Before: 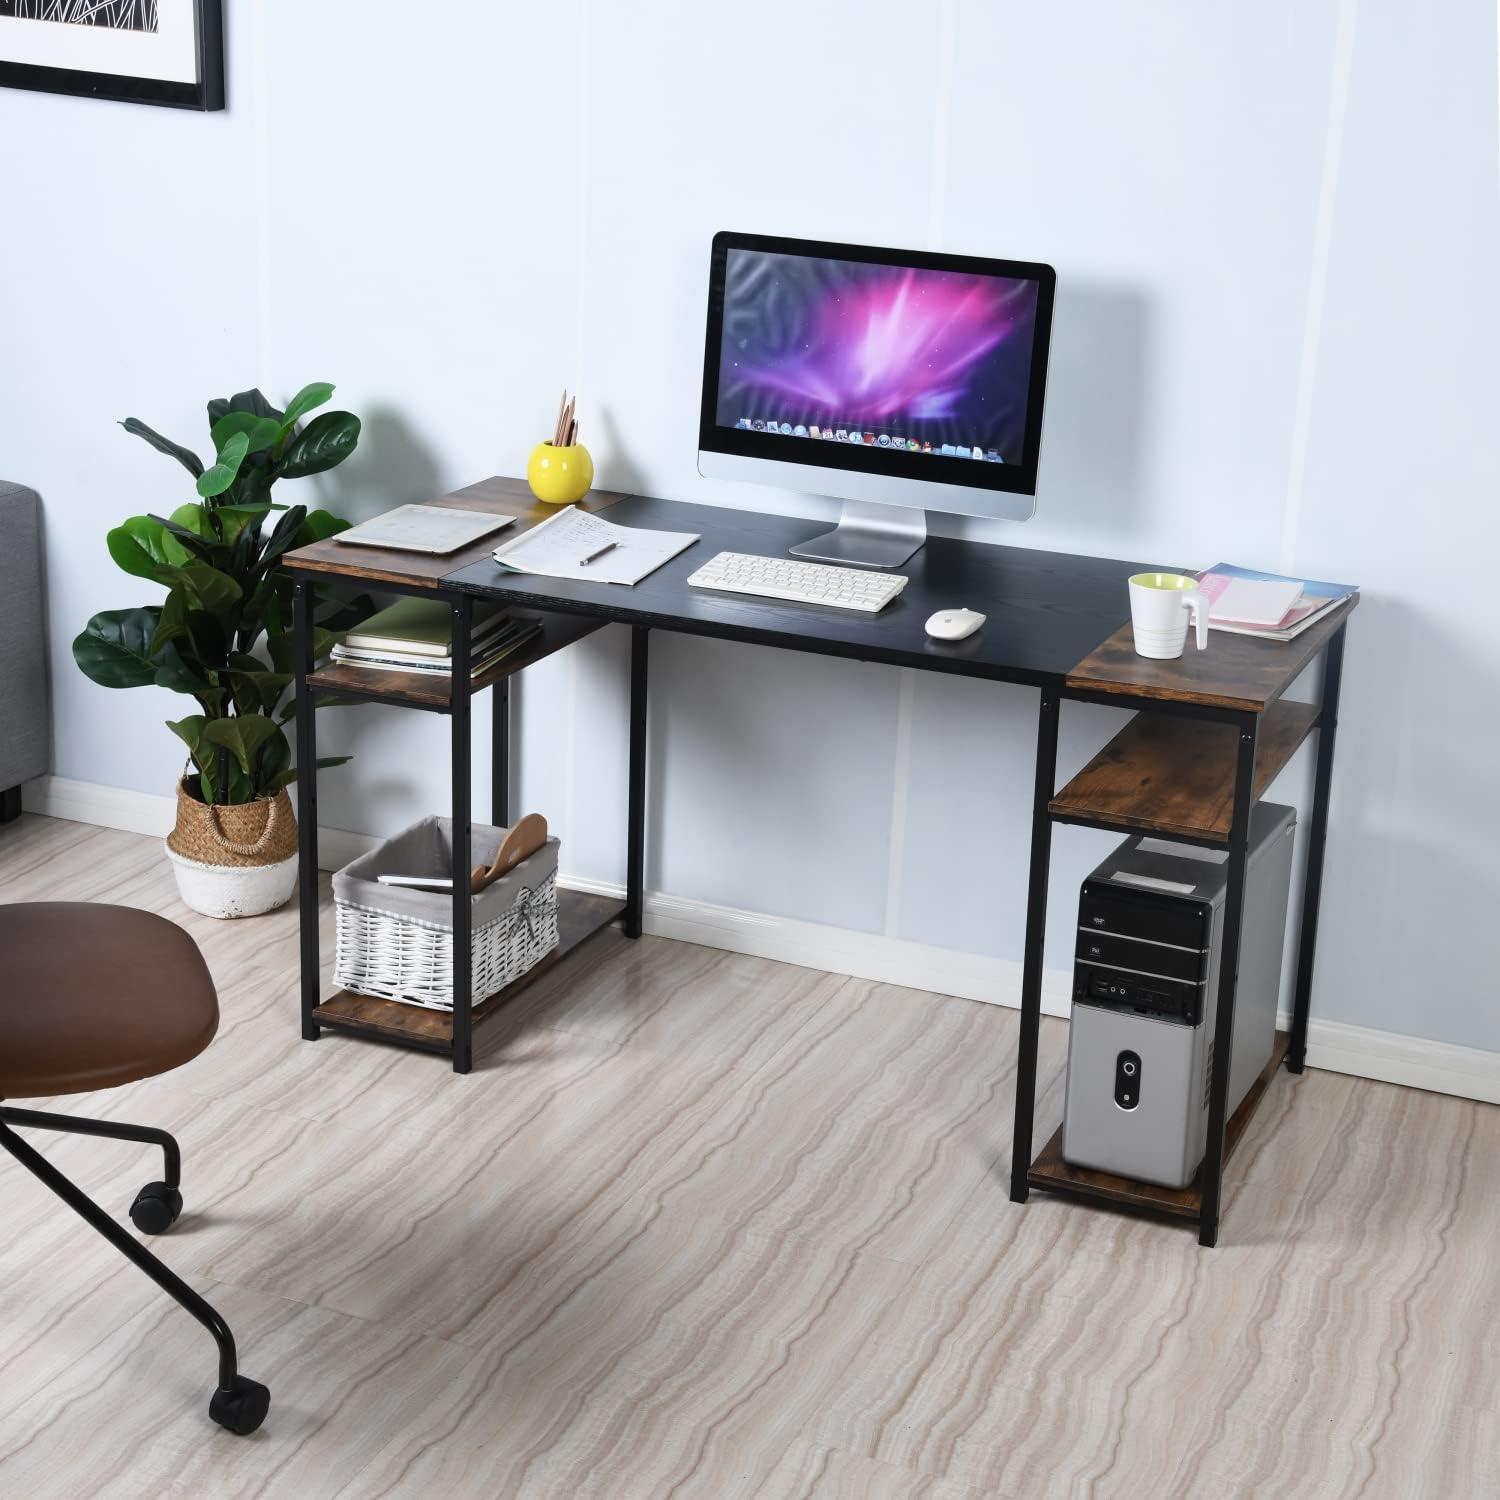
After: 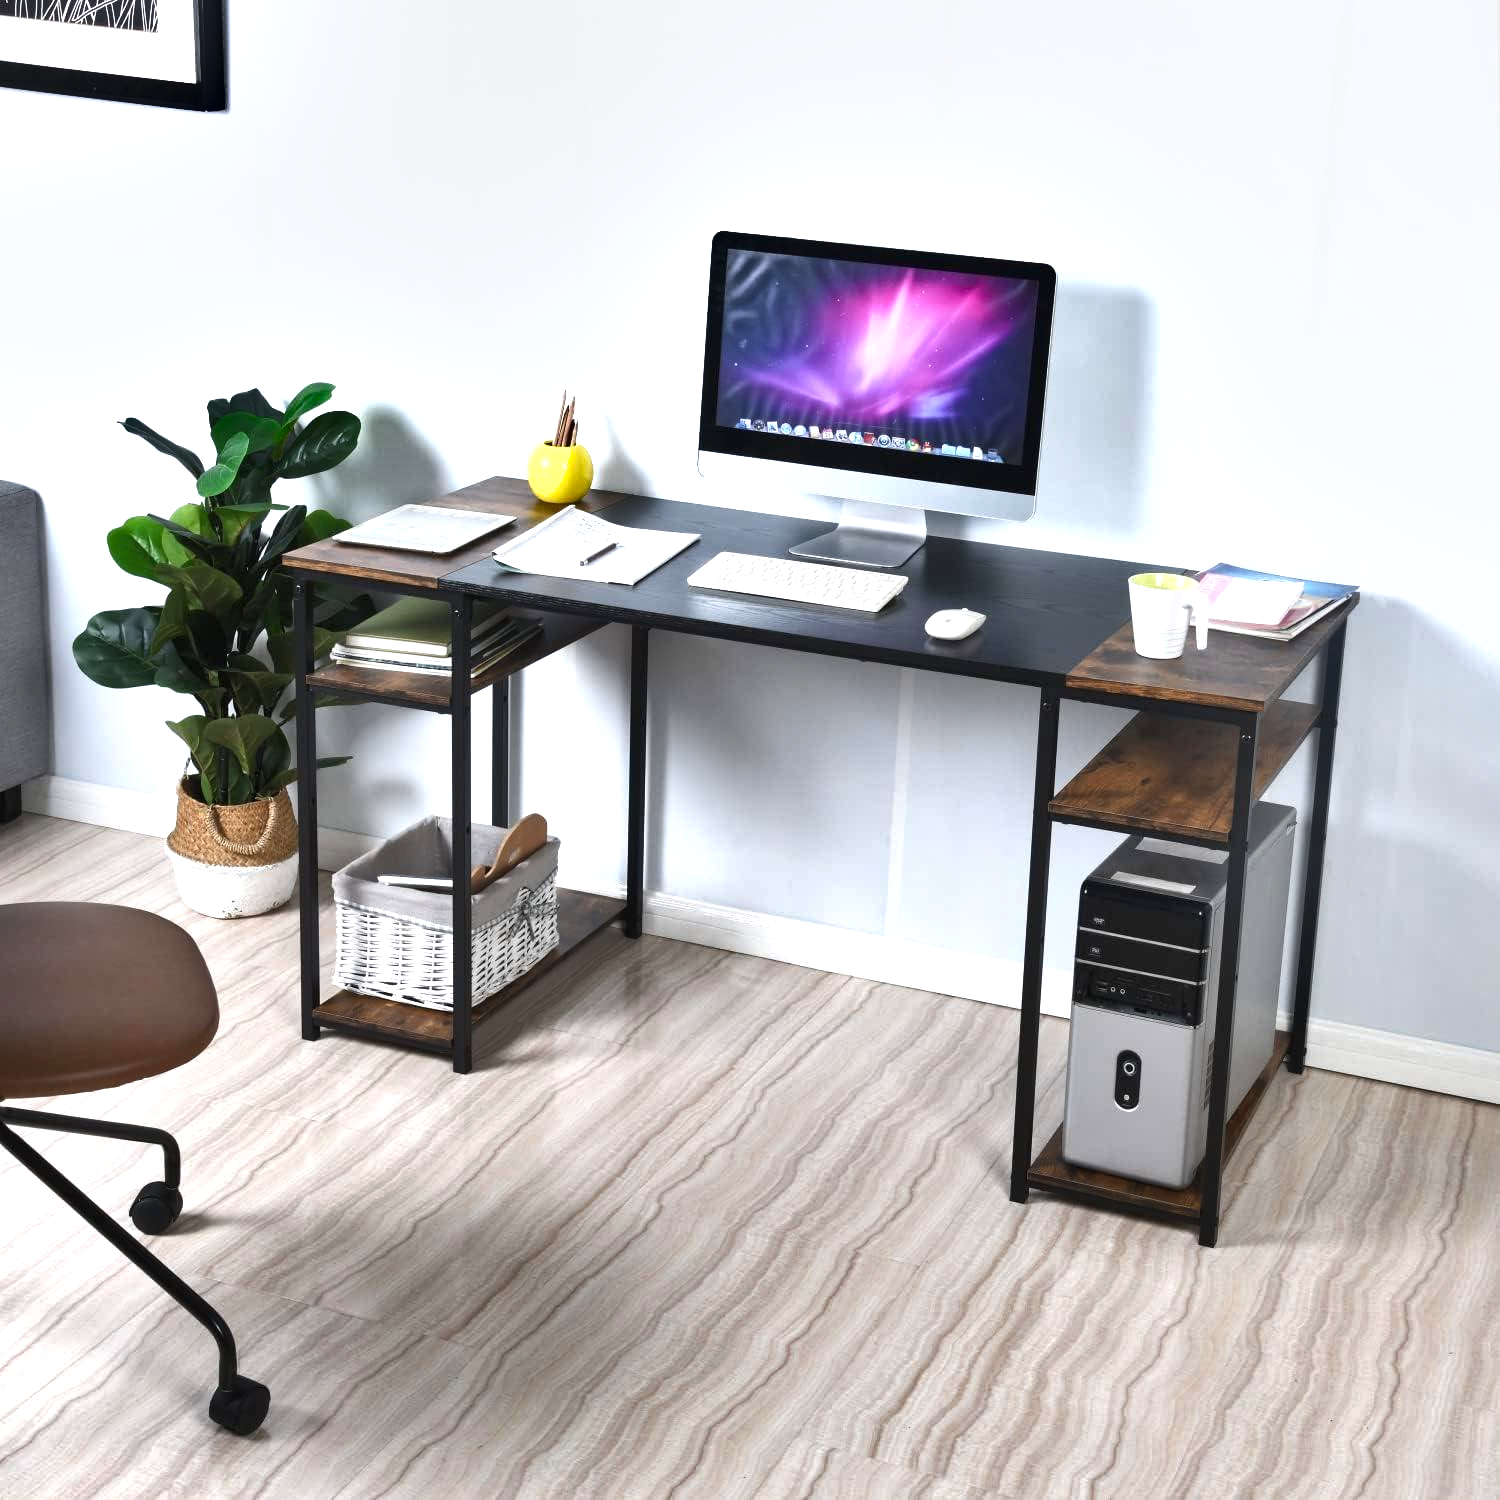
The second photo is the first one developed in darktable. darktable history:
exposure: exposure 0.669 EV, compensate highlight preservation false
shadows and highlights: soften with gaussian
